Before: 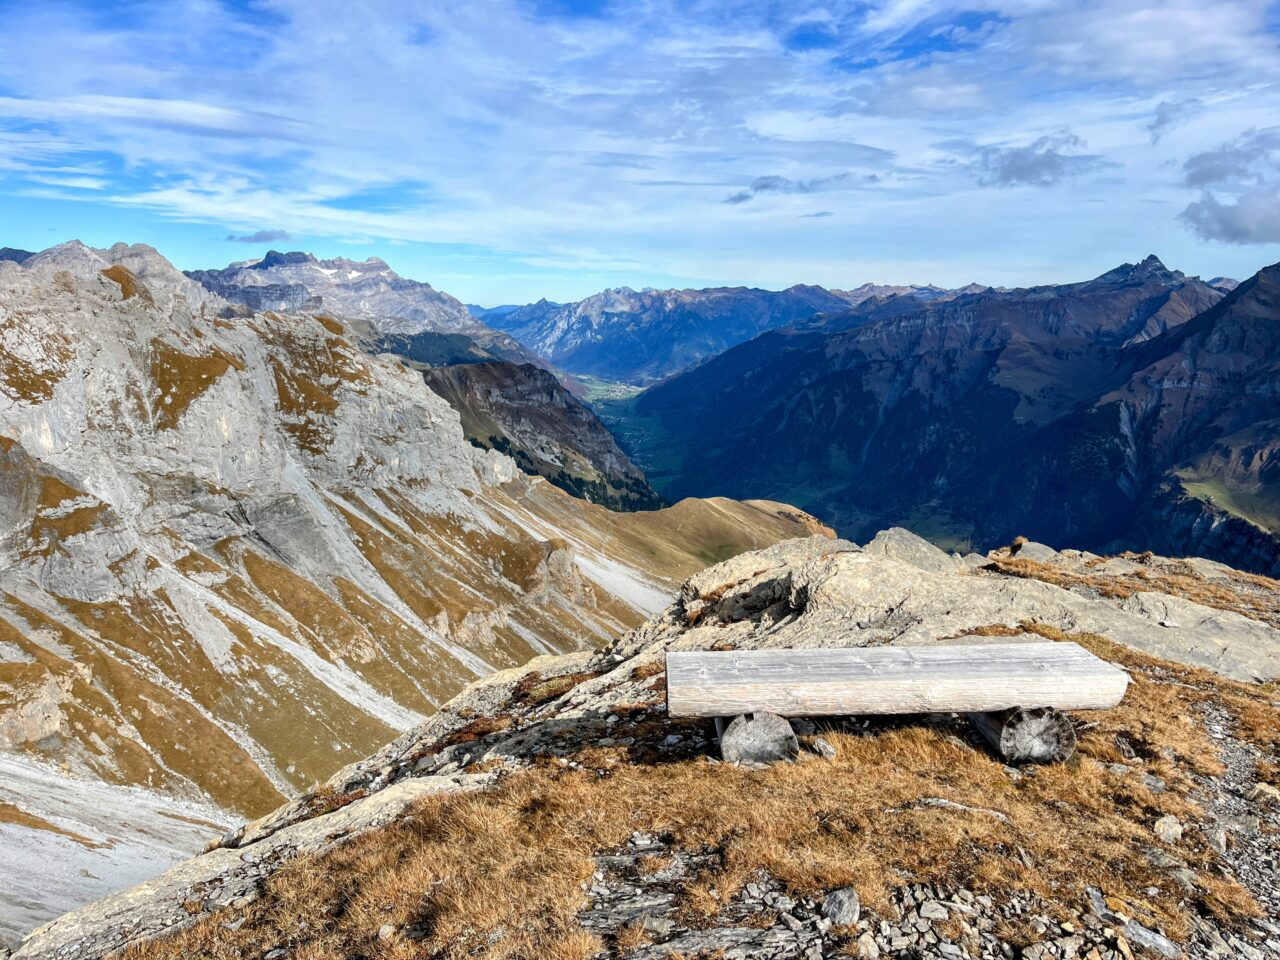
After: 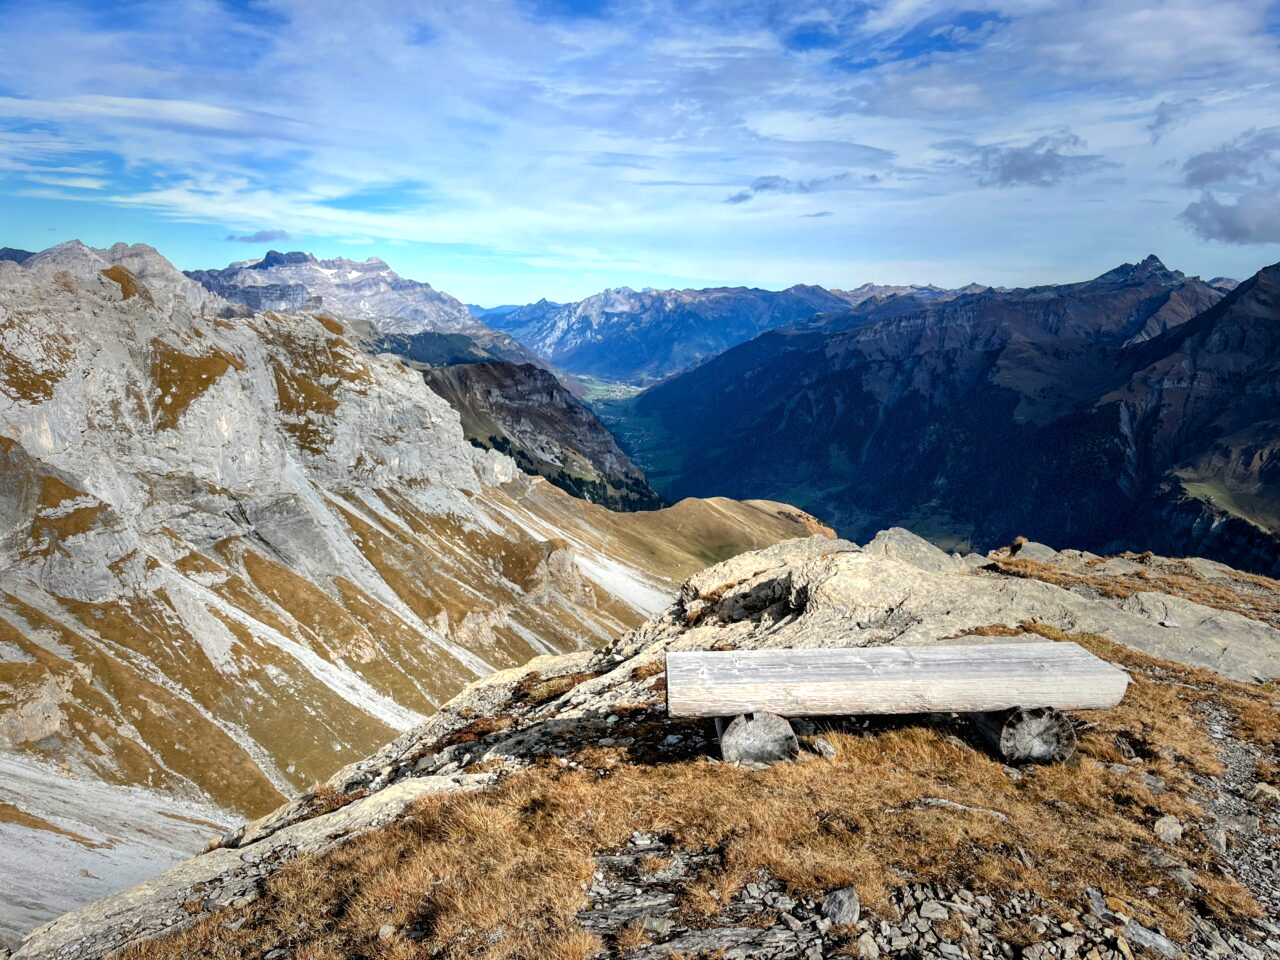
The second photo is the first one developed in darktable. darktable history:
vignetting: fall-off start 33.03%, fall-off radius 64.53%, brightness -0.378, saturation 0.004, center (-0.147, 0.019), width/height ratio 0.954, dithering 8-bit output
exposure: exposure -0.438 EV, compensate highlight preservation false
tone equalizer: -8 EV -0.736 EV, -7 EV -0.665 EV, -6 EV -0.614 EV, -5 EV -0.402 EV, -3 EV 0.395 EV, -2 EV 0.6 EV, -1 EV 0.678 EV, +0 EV 0.78 EV
